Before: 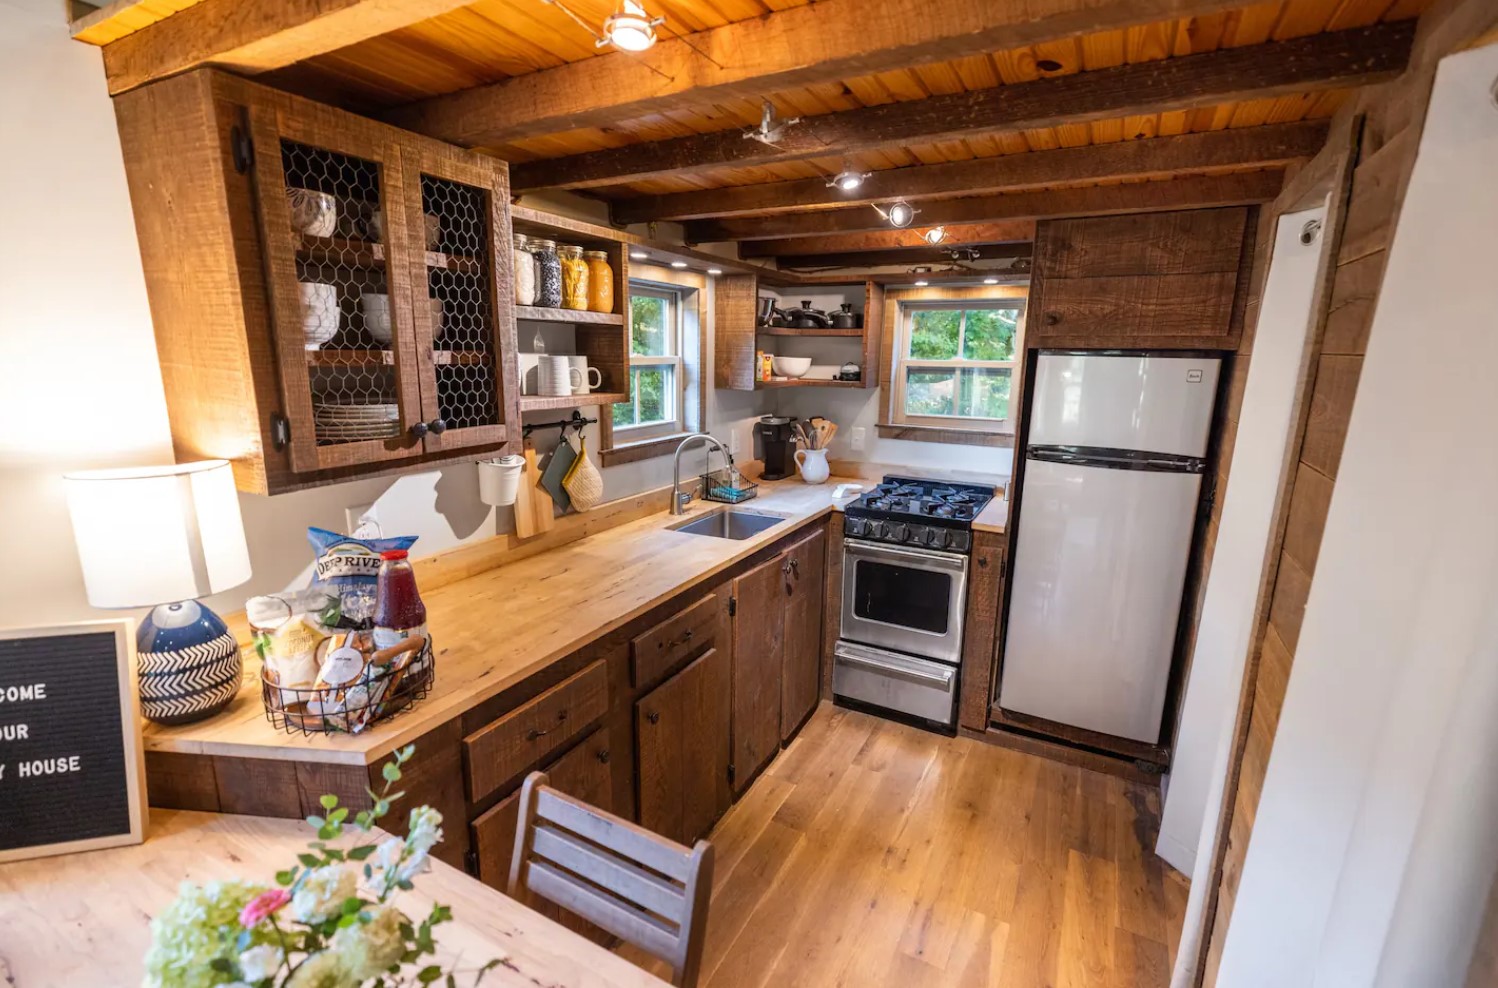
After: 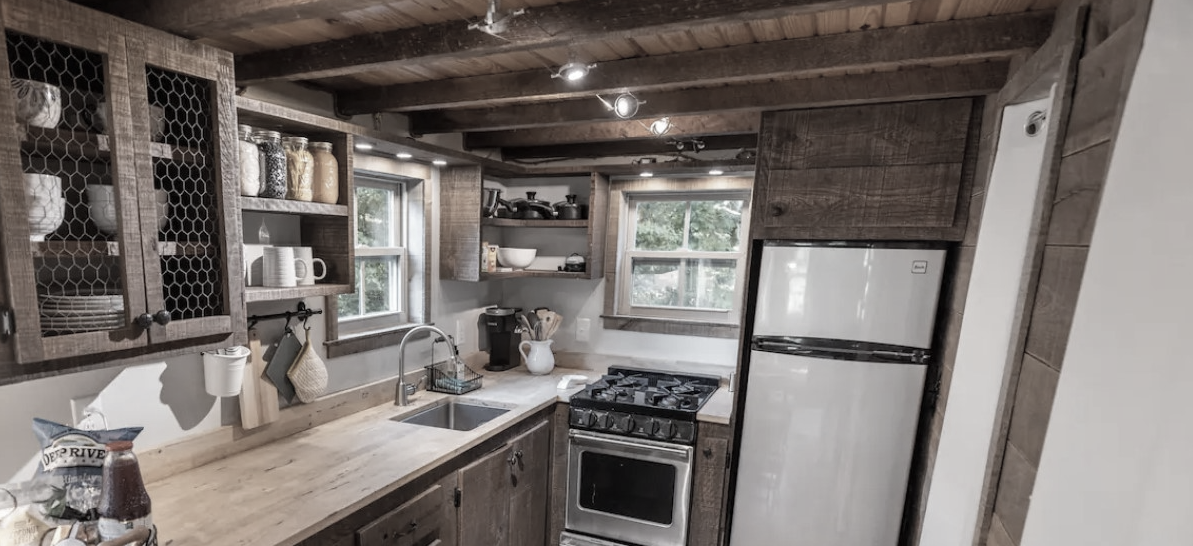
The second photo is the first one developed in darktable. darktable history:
crop: left 18.381%, top 11.094%, right 1.956%, bottom 33.617%
color correction: highlights b* -0.003, saturation 0.219
